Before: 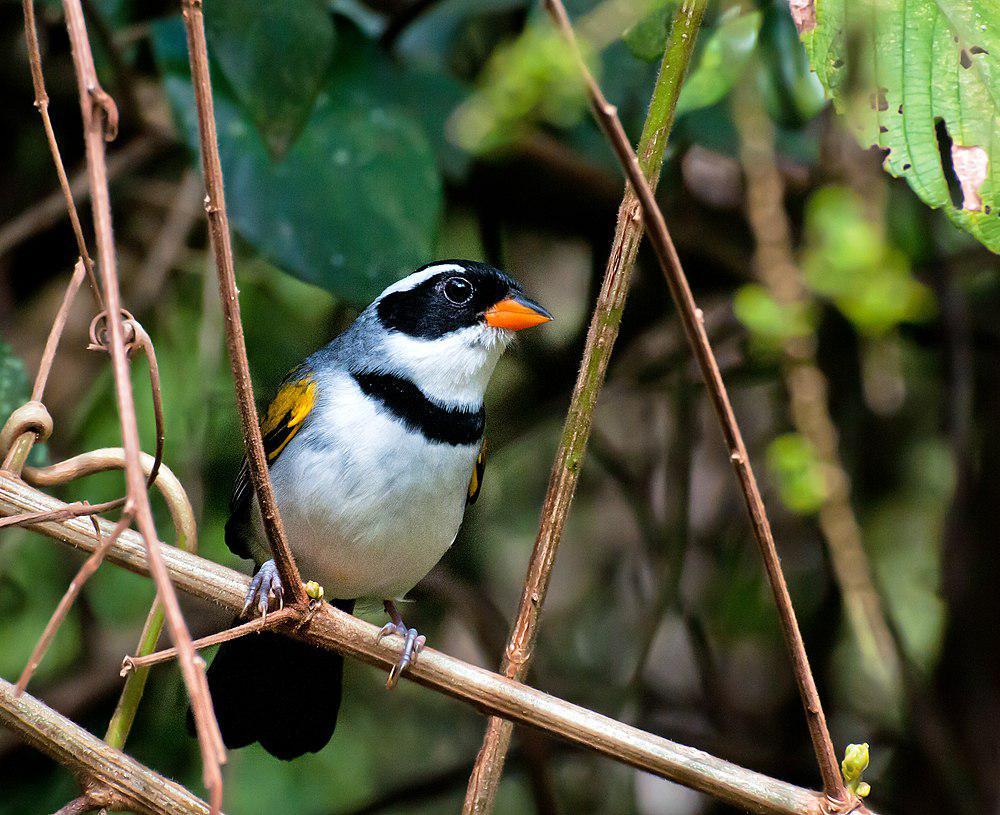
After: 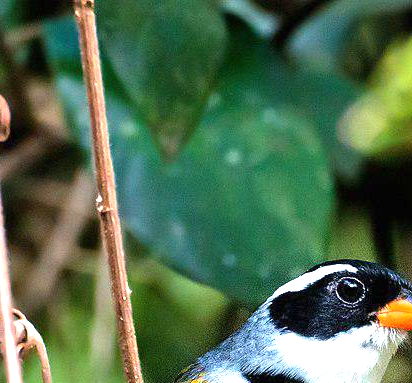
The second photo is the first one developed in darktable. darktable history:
exposure: black level correction 0, exposure 1.001 EV, compensate highlight preservation false
crop and rotate: left 10.864%, top 0.083%, right 47.893%, bottom 52.916%
